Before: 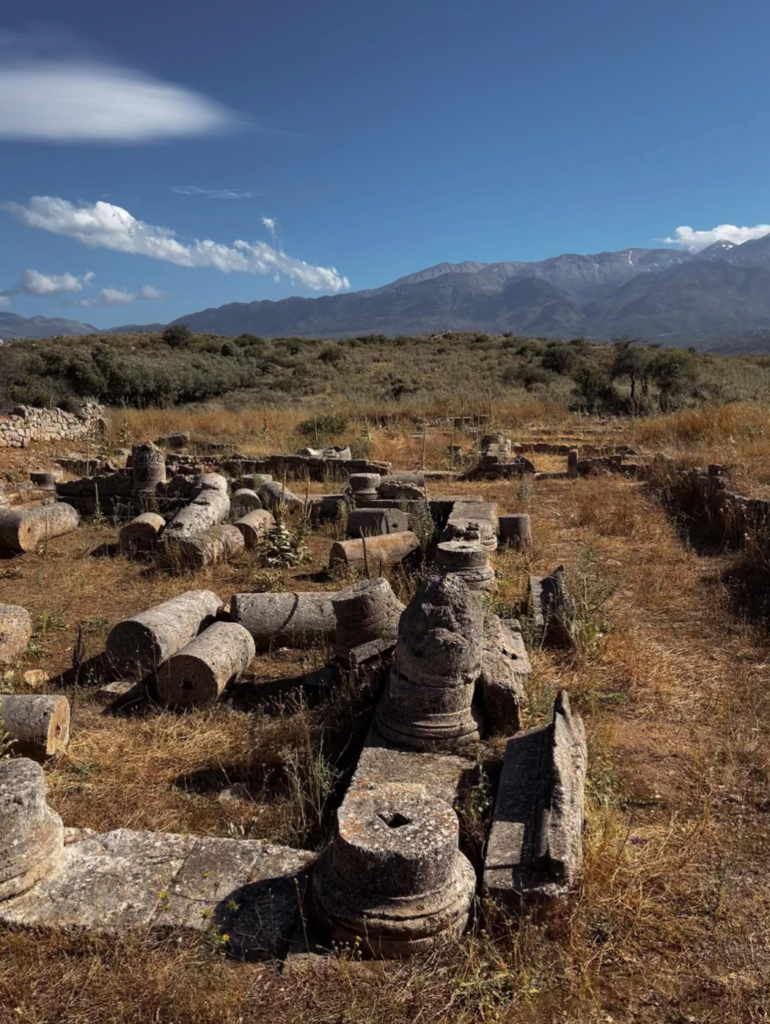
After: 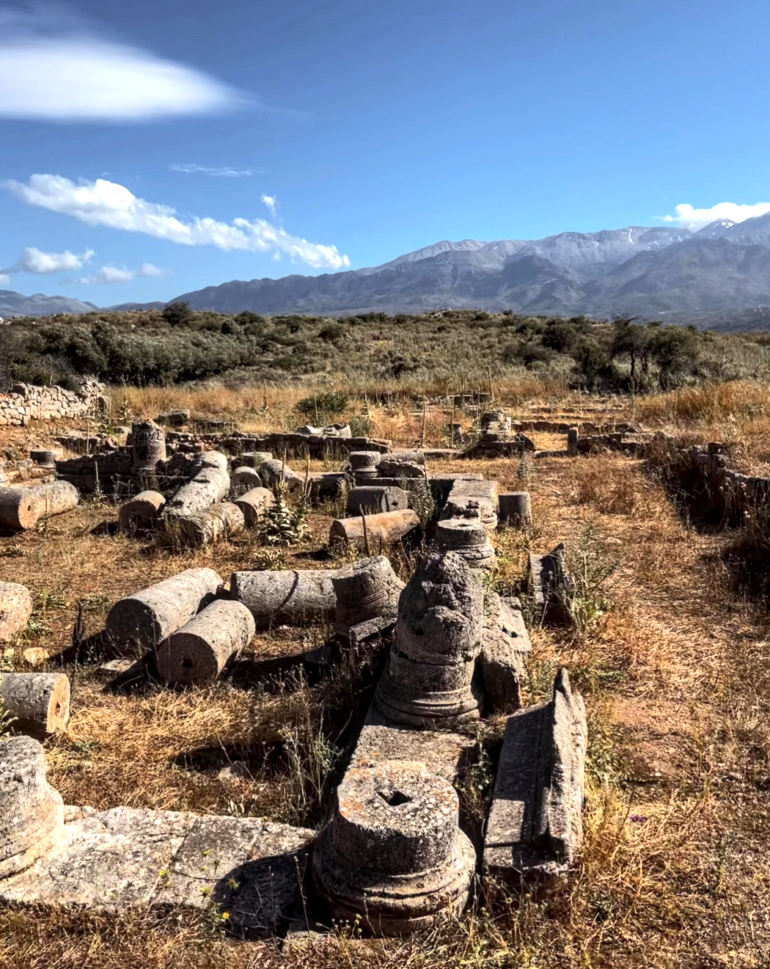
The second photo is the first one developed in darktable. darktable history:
tone equalizer: -8 EV 0.006 EV, -7 EV -0.012 EV, -6 EV 0.006 EV, -5 EV 0.03 EV, -4 EV 0.288 EV, -3 EV 0.629 EV, -2 EV 0.578 EV, -1 EV 0.177 EV, +0 EV 0.037 EV, edges refinement/feathering 500, mask exposure compensation -1.57 EV, preserve details no
exposure: exposure 0.43 EV, compensate highlight preservation false
crop and rotate: top 2.218%, bottom 3.122%
local contrast: detail 130%
